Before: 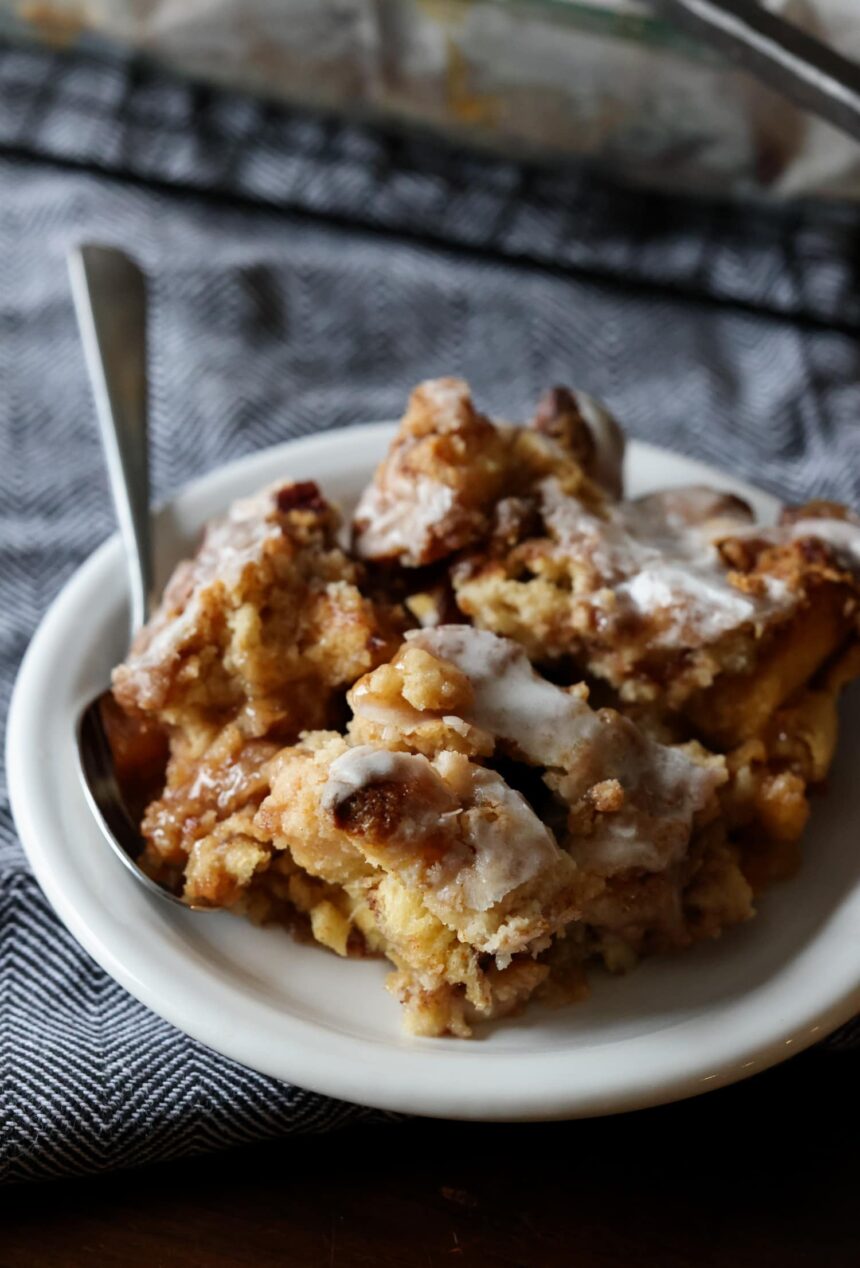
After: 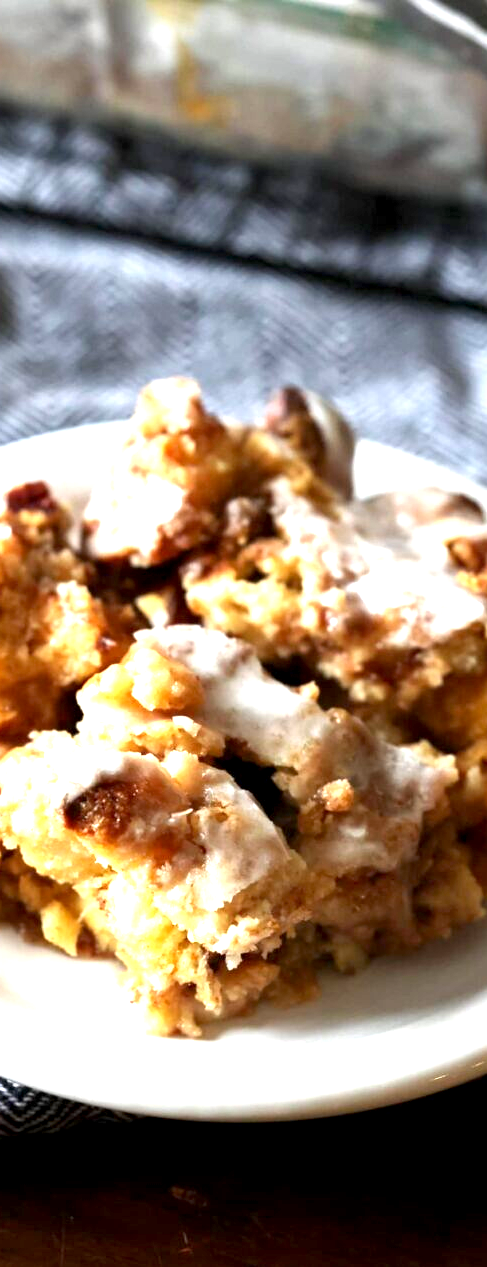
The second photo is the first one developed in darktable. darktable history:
exposure: black level correction 0.001, exposure 1.84 EV, compensate highlight preservation false
crop: left 31.458%, top 0%, right 11.876%
